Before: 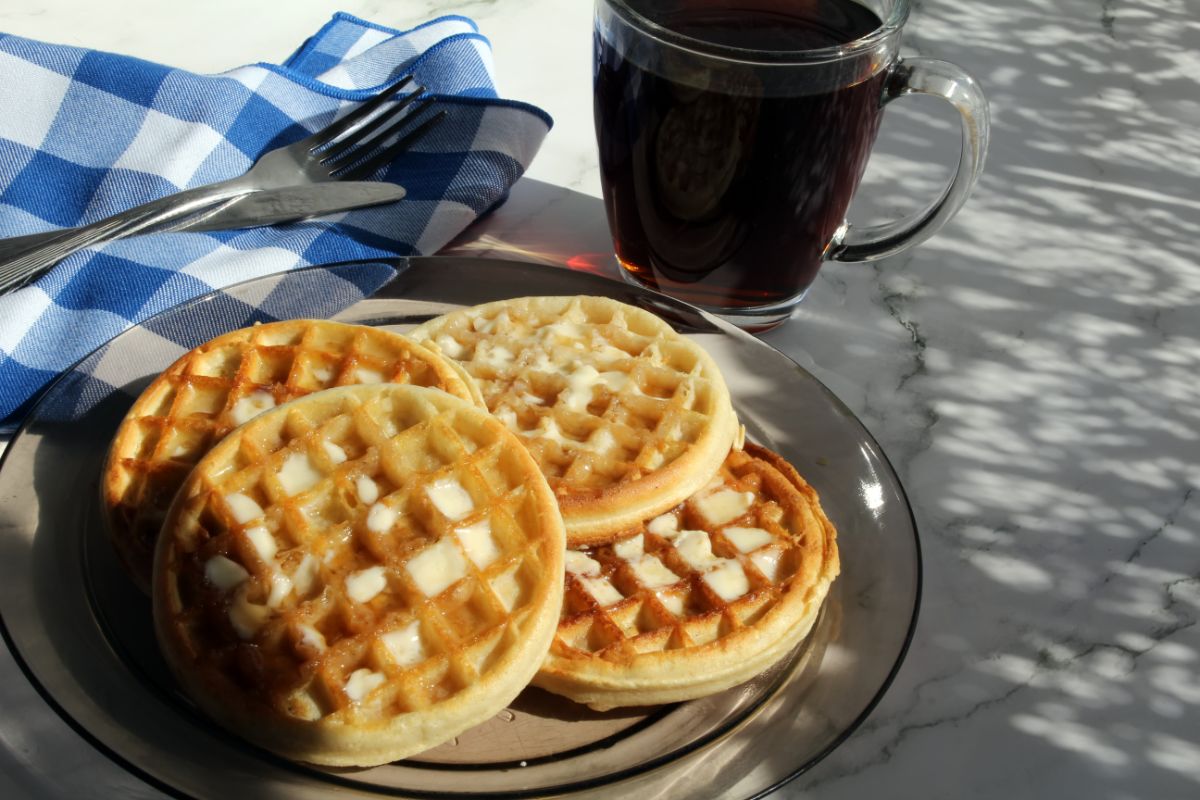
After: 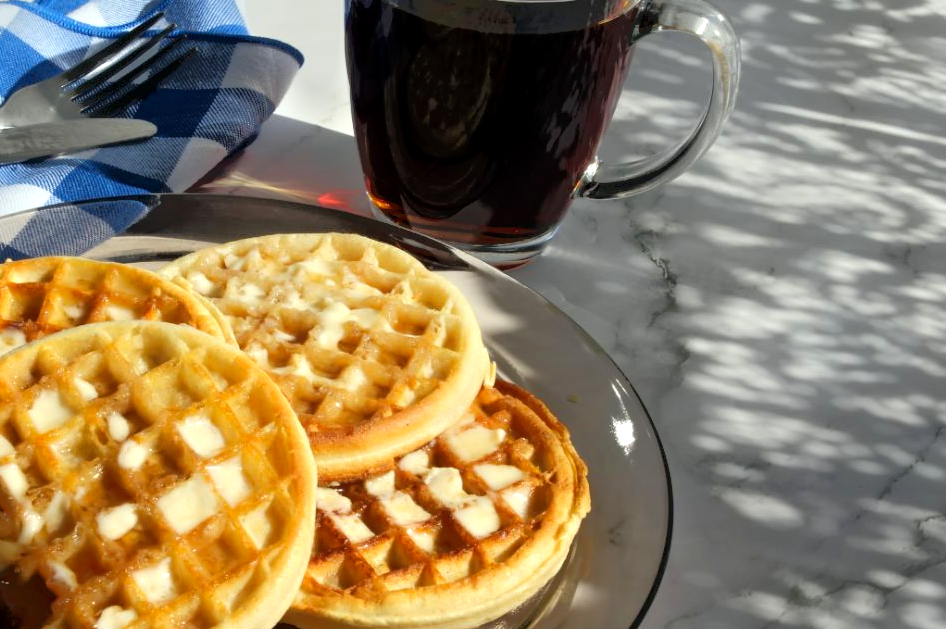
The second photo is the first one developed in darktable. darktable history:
color balance rgb: white fulcrum 1 EV, perceptual saturation grading › global saturation 0.574%, perceptual brilliance grading › global brilliance 10.9%, global vibrance 16.705%, saturation formula JzAzBz (2021)
exposure: black level correction 0.001, exposure 0.017 EV, compensate highlight preservation false
crop and rotate: left 20.761%, top 7.963%, right 0.365%, bottom 13.399%
tone equalizer: -7 EV -0.642 EV, -6 EV 1.04 EV, -5 EV -0.457 EV, -4 EV 0.437 EV, -3 EV 0.41 EV, -2 EV 0.178 EV, -1 EV -0.138 EV, +0 EV -0.404 EV
